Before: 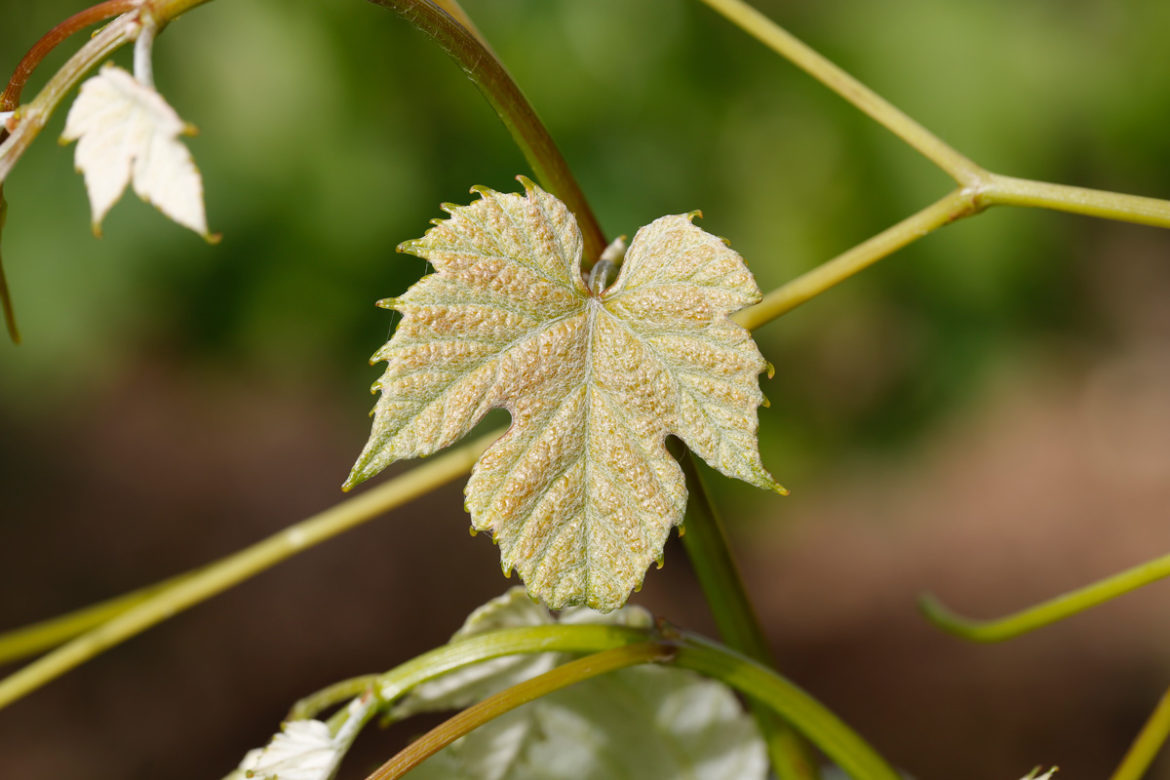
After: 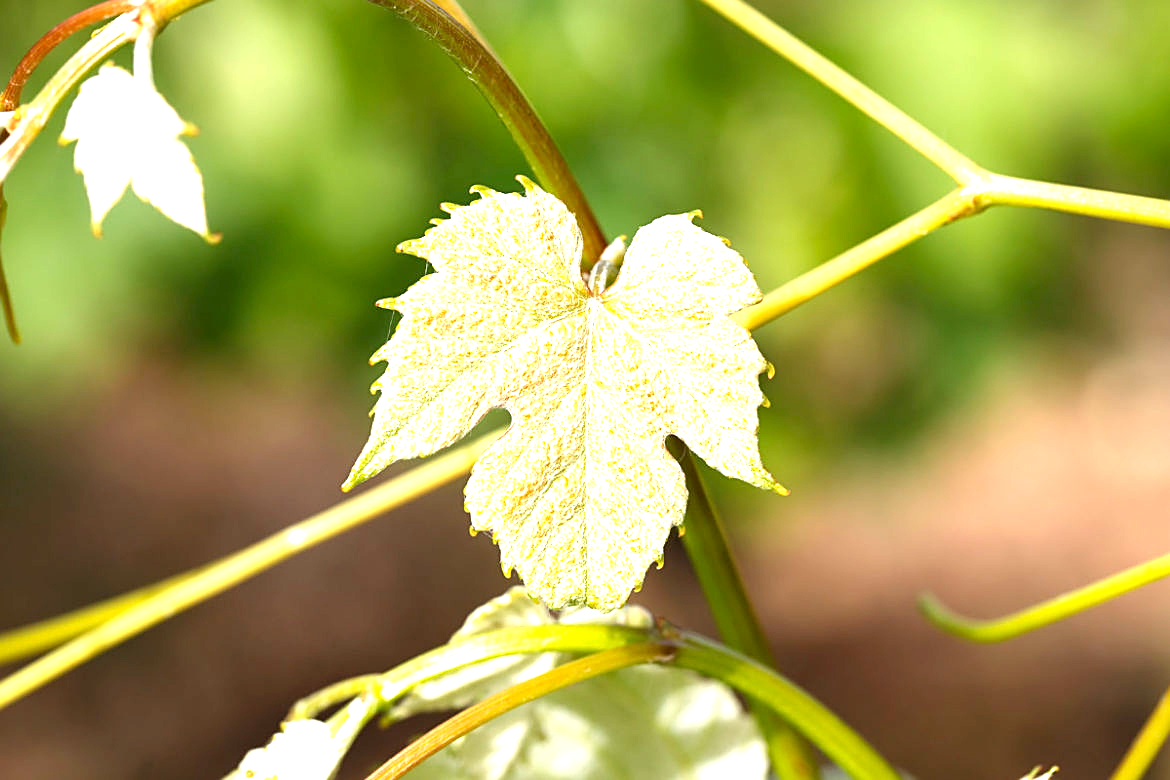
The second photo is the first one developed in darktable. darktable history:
sharpen: on, module defaults
exposure: black level correction 0.001, exposure 1.646 EV, compensate exposure bias true, compensate highlight preservation false
